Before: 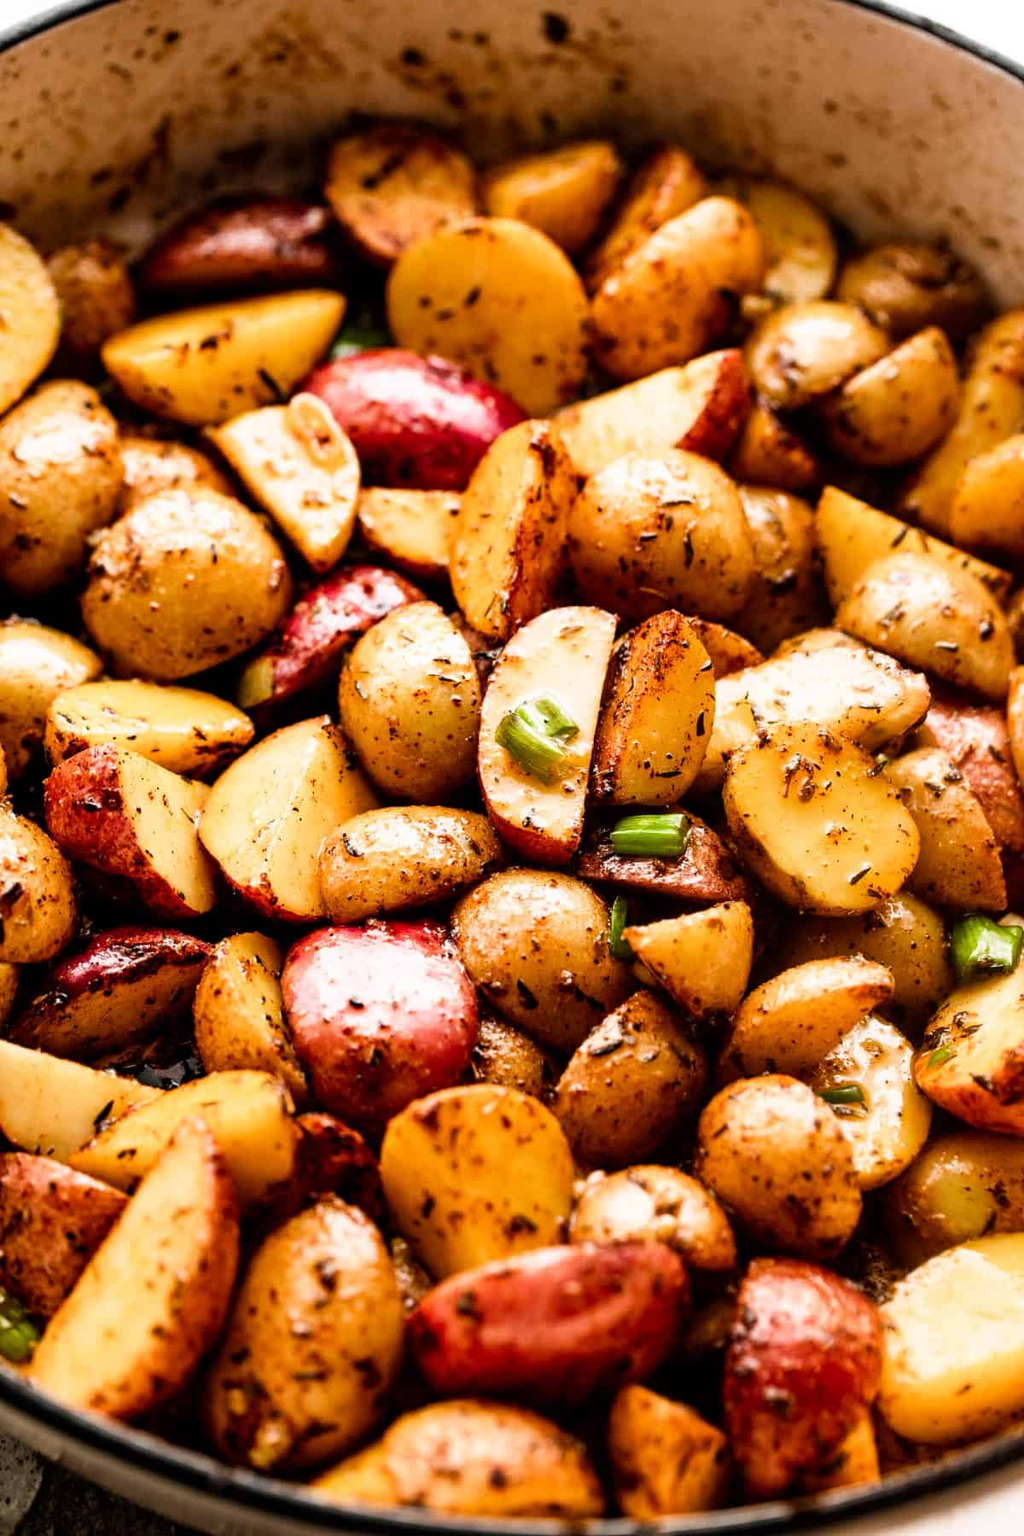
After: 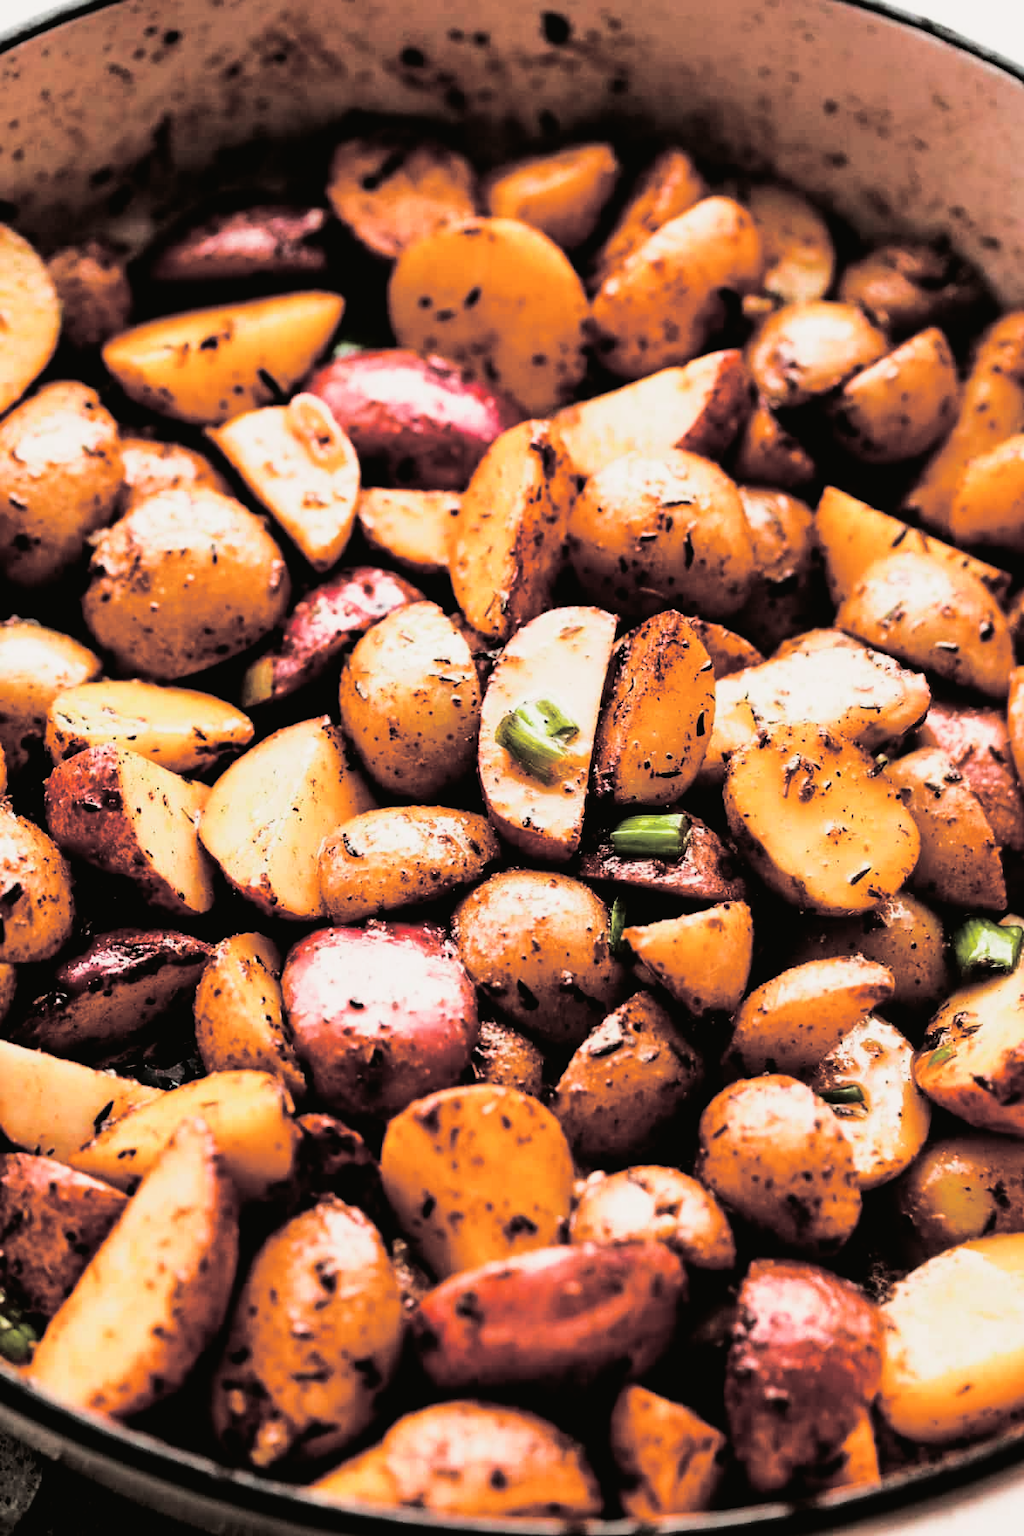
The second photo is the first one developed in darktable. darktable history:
split-toning: shadows › hue 36°, shadows › saturation 0.05, highlights › hue 10.8°, highlights › saturation 0.15, compress 40%
filmic rgb: black relative exposure -5 EV, white relative exposure 3.2 EV, hardness 3.42, contrast 1.2, highlights saturation mix -30%
tone curve: curves: ch0 [(0, 0.021) (0.059, 0.053) (0.212, 0.18) (0.337, 0.304) (0.495, 0.505) (0.725, 0.731) (0.89, 0.919) (1, 1)]; ch1 [(0, 0) (0.094, 0.081) (0.285, 0.299) (0.413, 0.43) (0.479, 0.475) (0.54, 0.55) (0.615, 0.65) (0.683, 0.688) (1, 1)]; ch2 [(0, 0) (0.257, 0.217) (0.434, 0.434) (0.498, 0.507) (0.599, 0.578) (1, 1)], color space Lab, independent channels, preserve colors none
